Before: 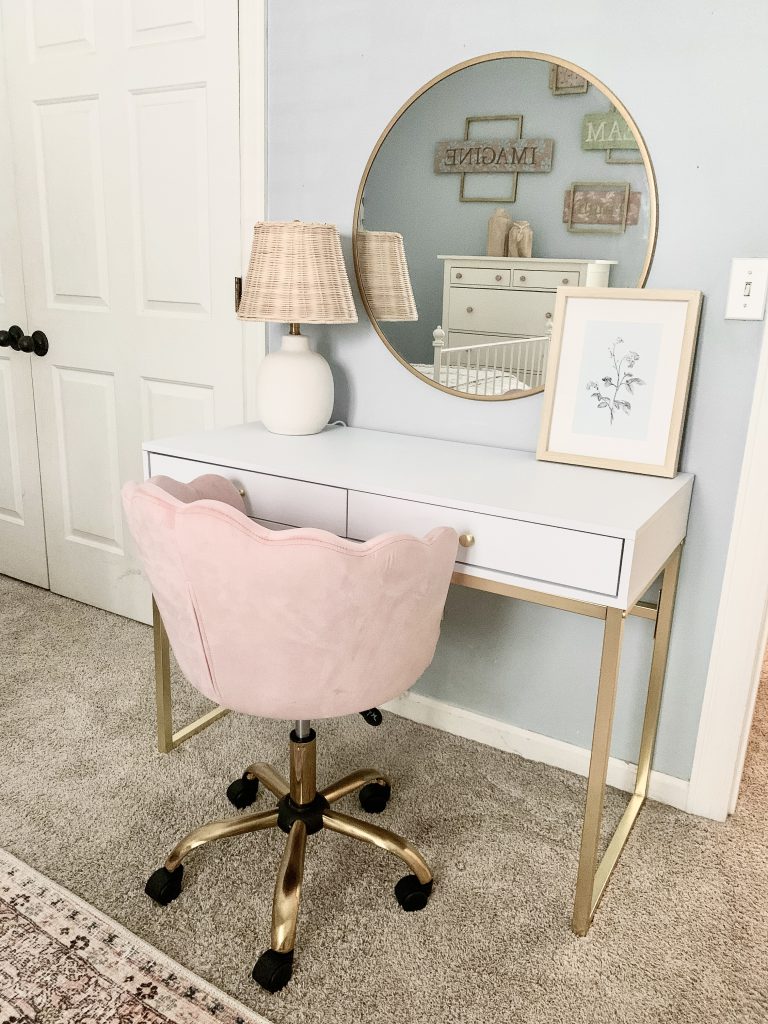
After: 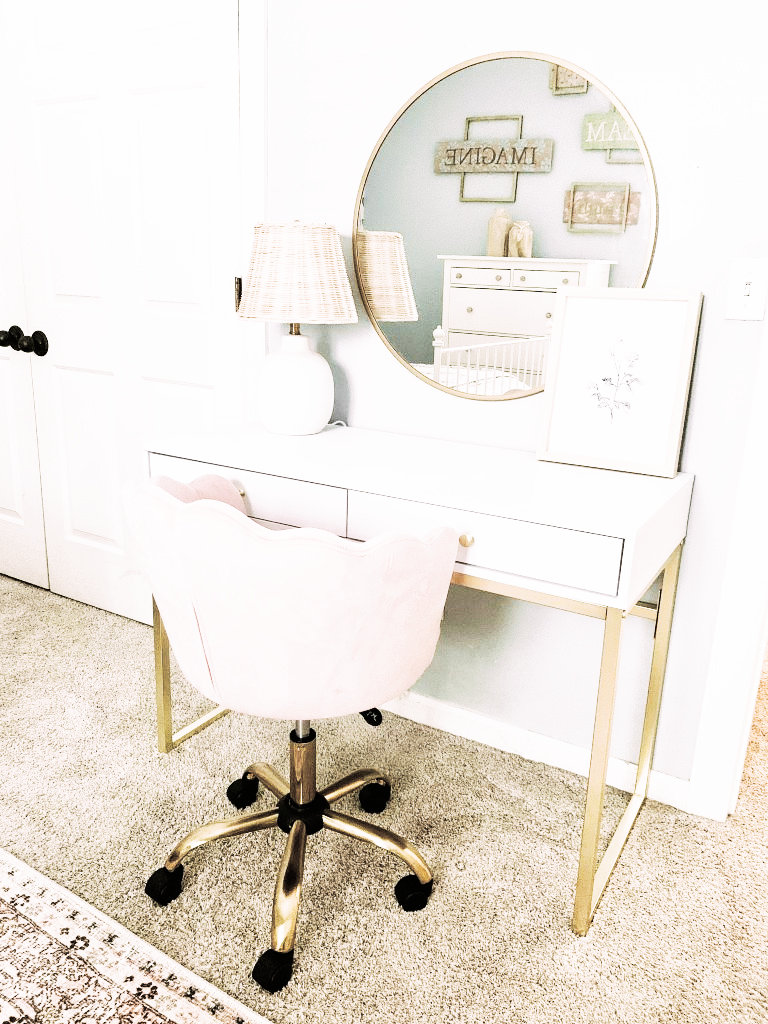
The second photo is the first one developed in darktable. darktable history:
base curve: curves: ch0 [(0, 0) (0.007, 0.004) (0.027, 0.03) (0.046, 0.07) (0.207, 0.54) (0.442, 0.872) (0.673, 0.972) (1, 1)], preserve colors none
split-toning: shadows › hue 46.8°, shadows › saturation 0.17, highlights › hue 316.8°, highlights › saturation 0.27, balance -51.82
